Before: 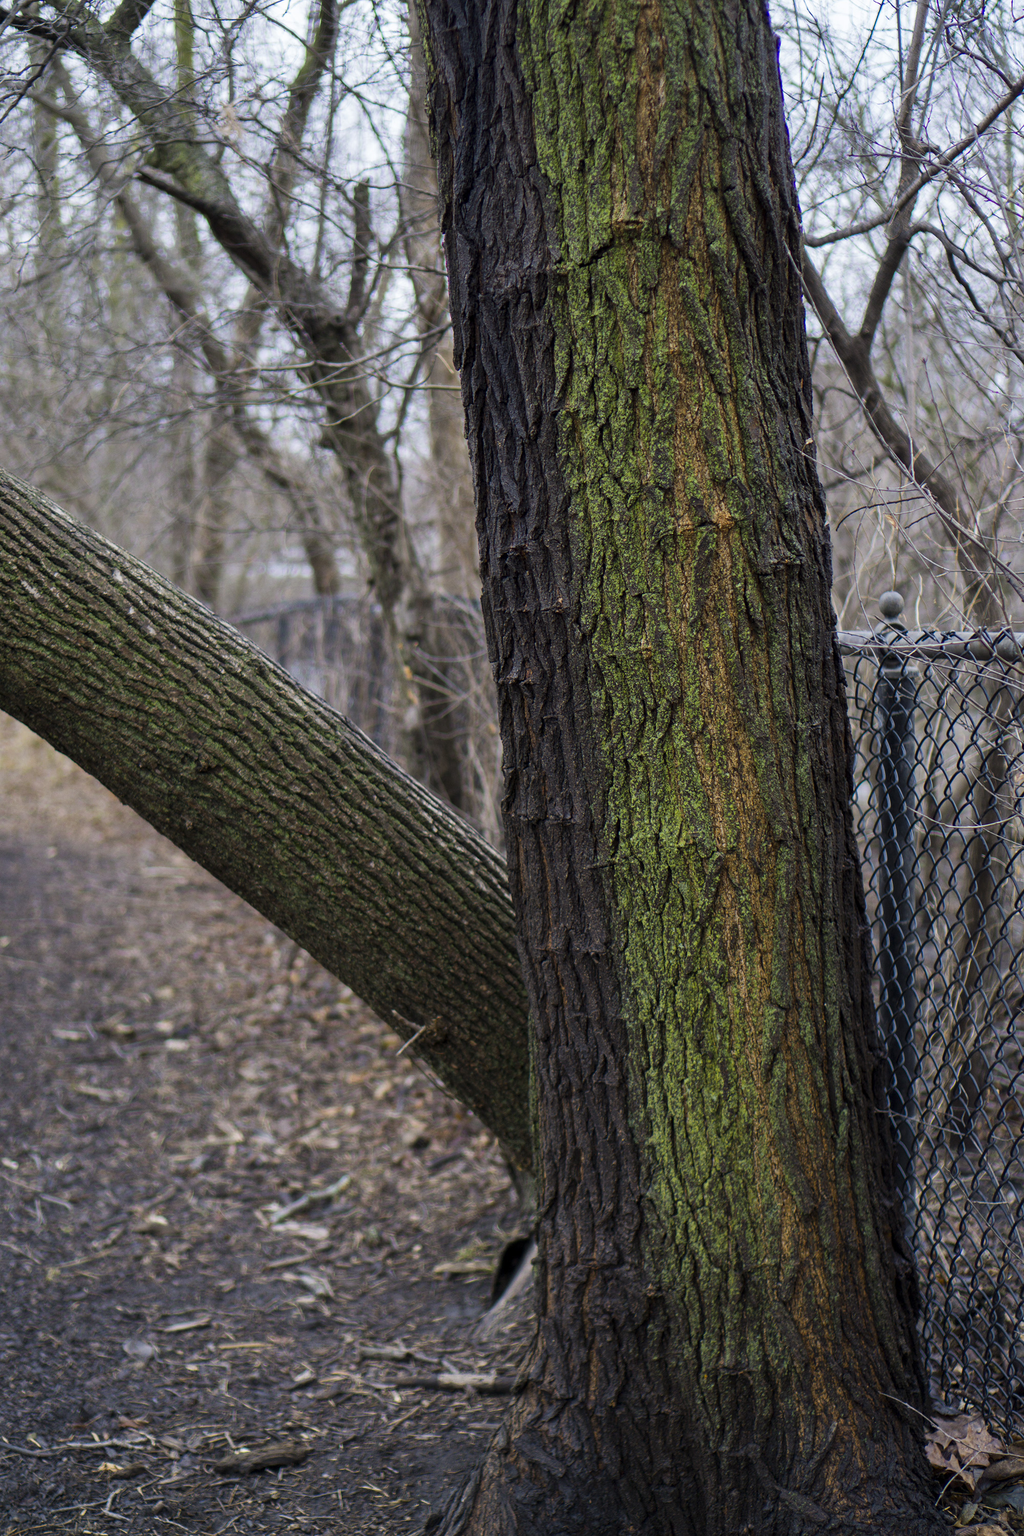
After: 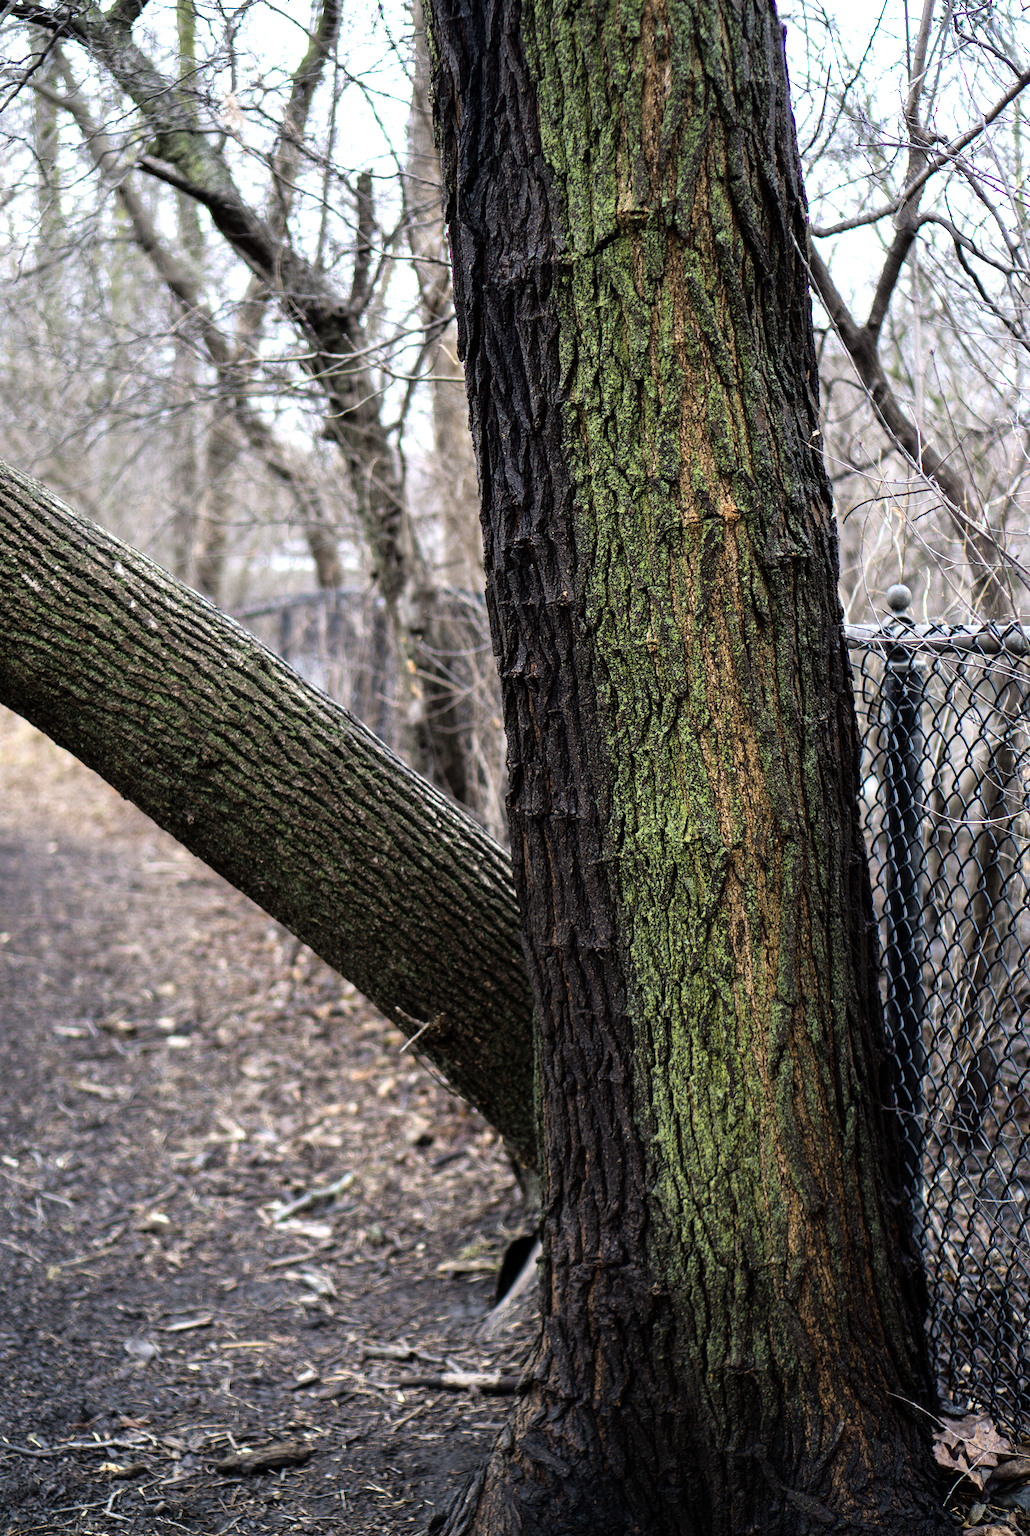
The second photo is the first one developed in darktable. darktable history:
tone equalizer: -8 EV -1.07 EV, -7 EV -1.03 EV, -6 EV -0.833 EV, -5 EV -0.606 EV, -3 EV 0.594 EV, -2 EV 0.873 EV, -1 EV 0.994 EV, +0 EV 1.06 EV
crop: top 0.768%, right 0.119%
contrast brightness saturation: contrast 0.058, brightness -0.007, saturation -0.234
levels: mode automatic
